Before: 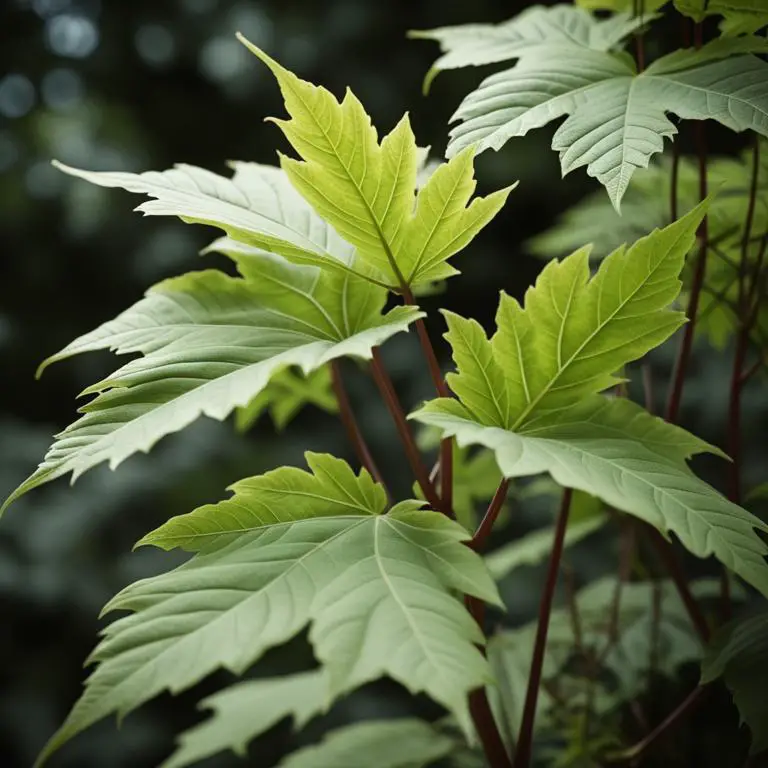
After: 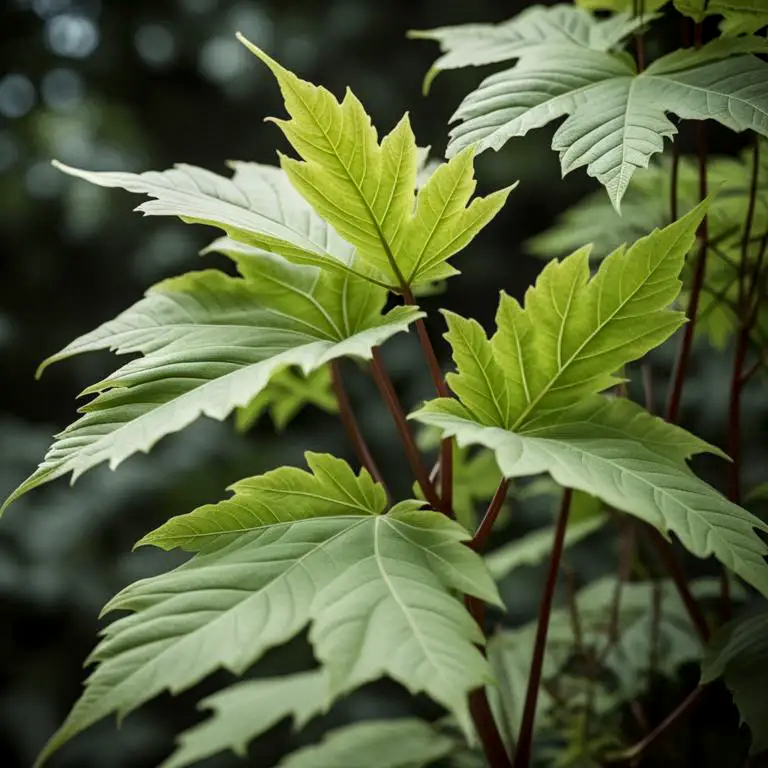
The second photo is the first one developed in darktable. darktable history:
exposure: black level correction 0.001, compensate highlight preservation false
local contrast: on, module defaults
